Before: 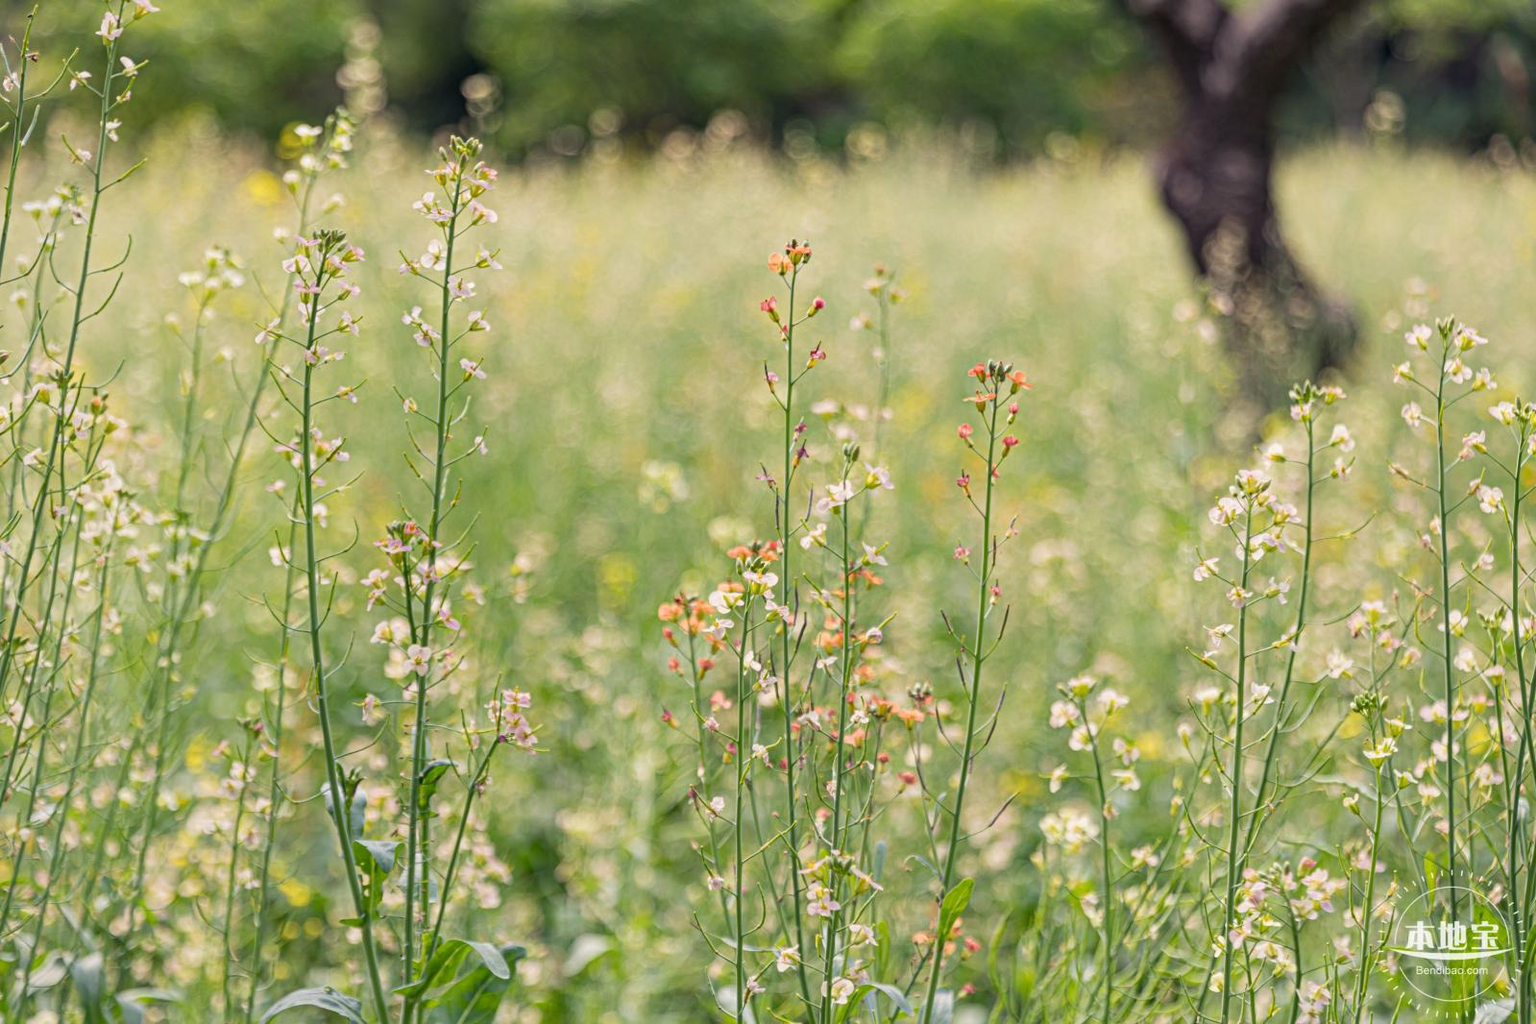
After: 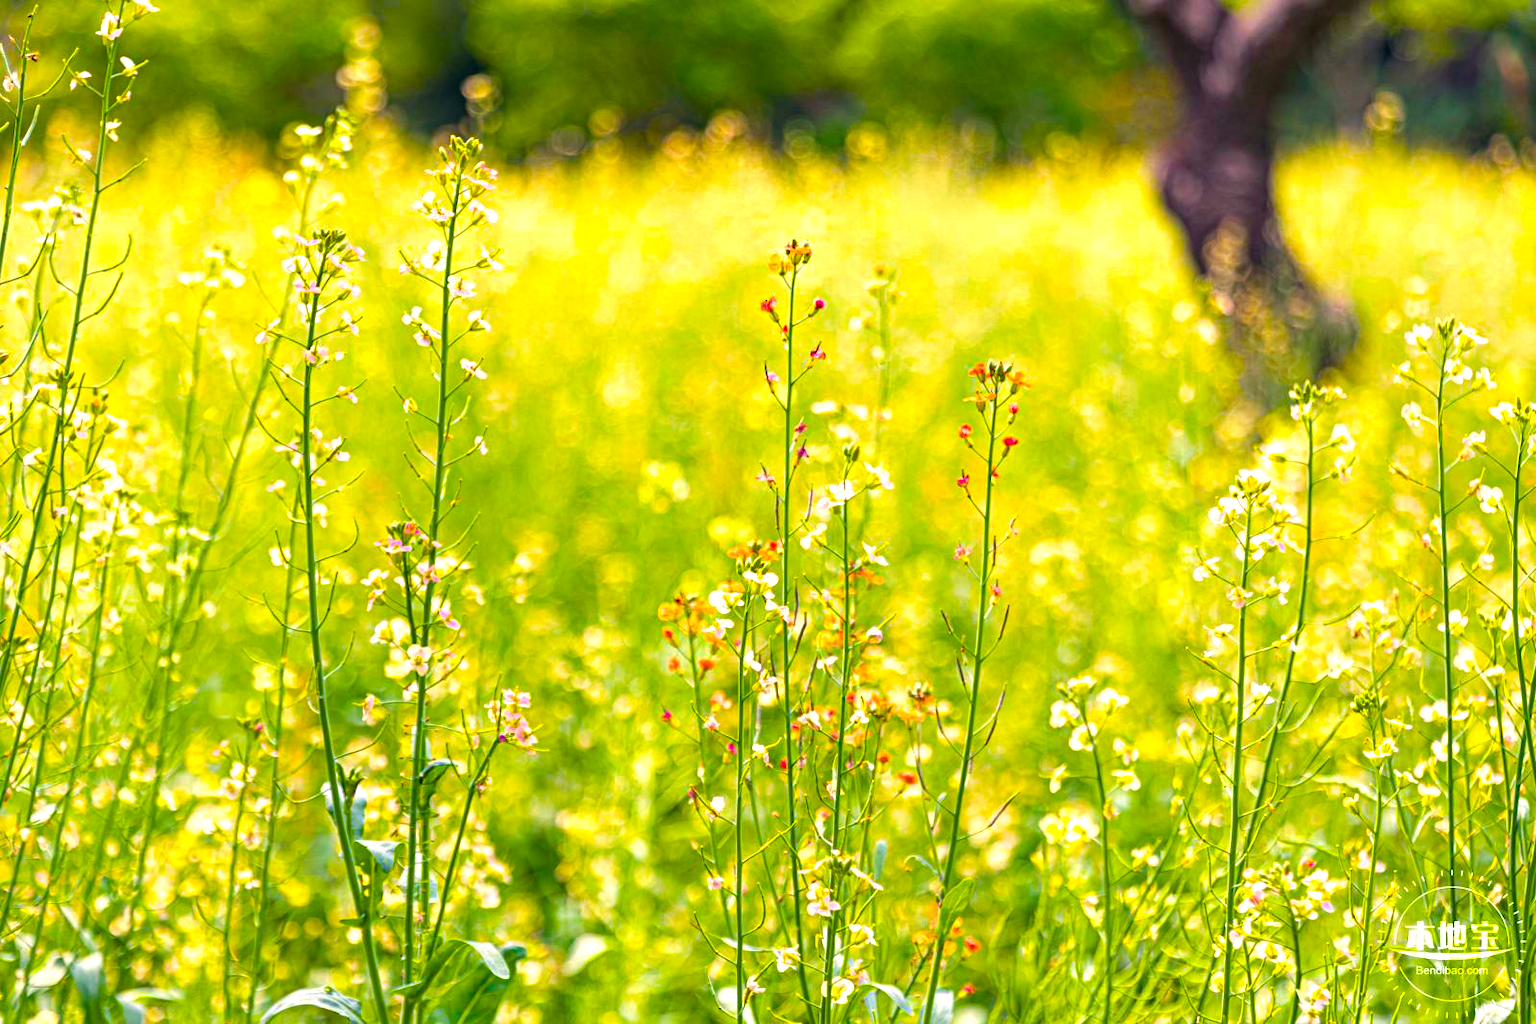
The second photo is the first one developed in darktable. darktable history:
color balance rgb: highlights gain › chroma 0.705%, highlights gain › hue 56.06°, perceptual saturation grading › global saturation 64.492%, perceptual saturation grading › highlights 59.836%, perceptual saturation grading › mid-tones 49.306%, perceptual saturation grading › shadows 49.401%, perceptual brilliance grading › global brilliance 25.817%
